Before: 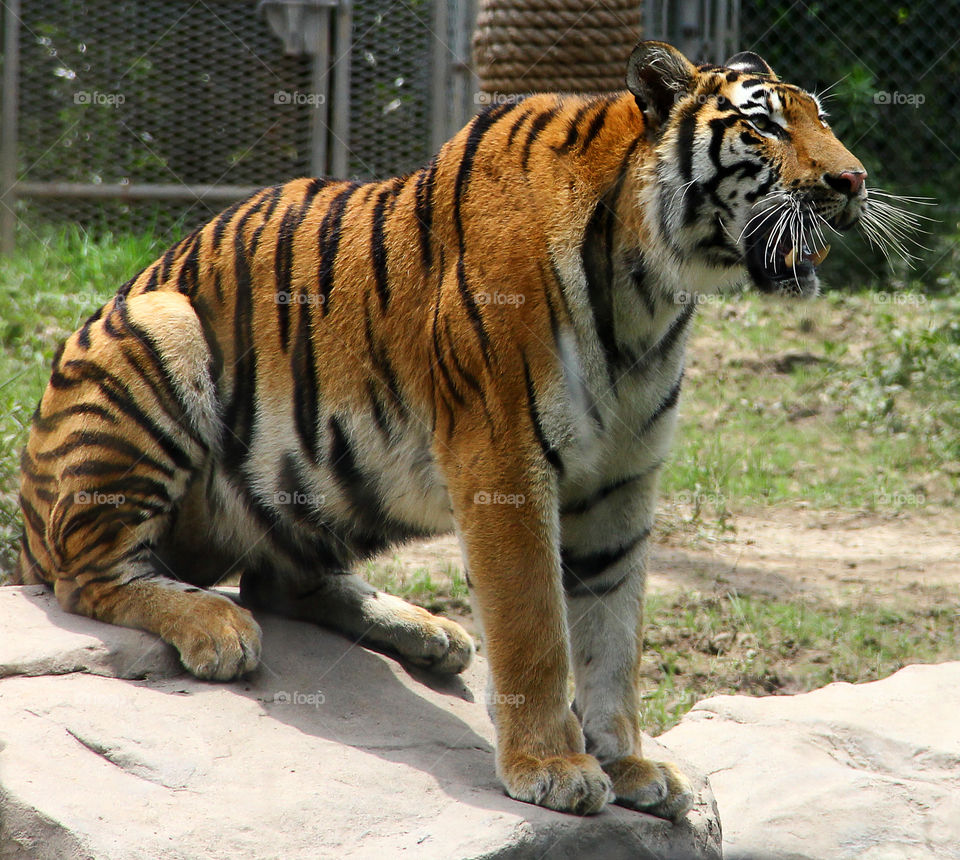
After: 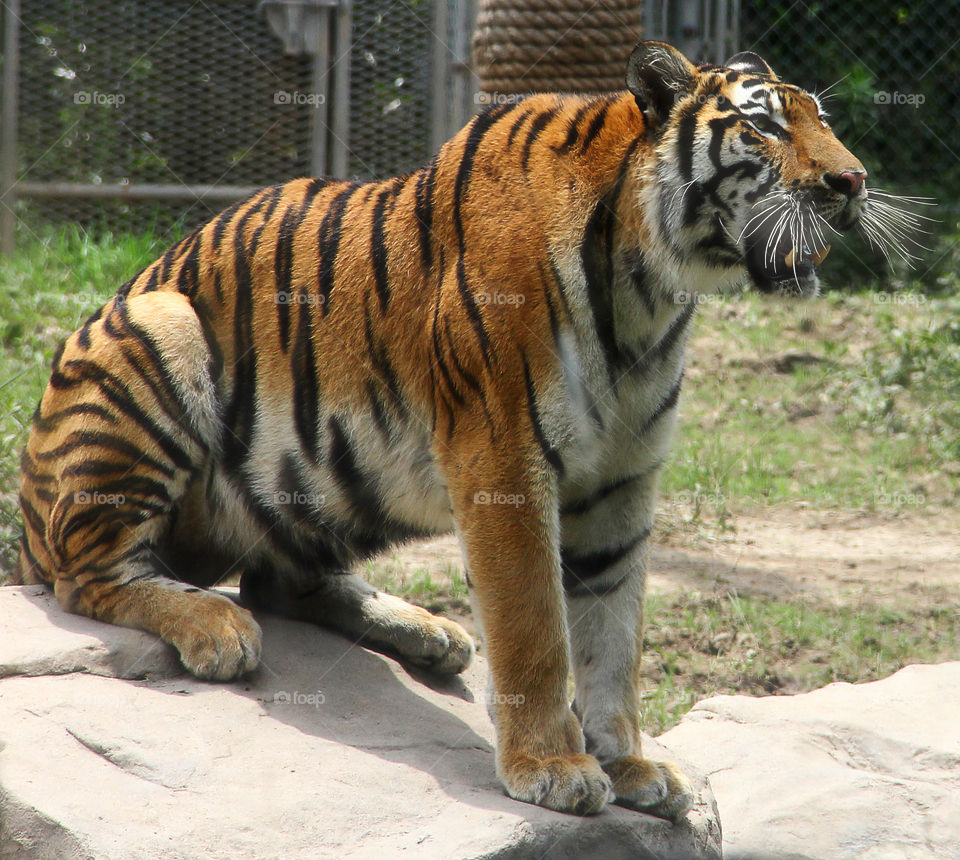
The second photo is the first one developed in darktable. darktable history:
haze removal: strength -0.11, compatibility mode true, adaptive false
